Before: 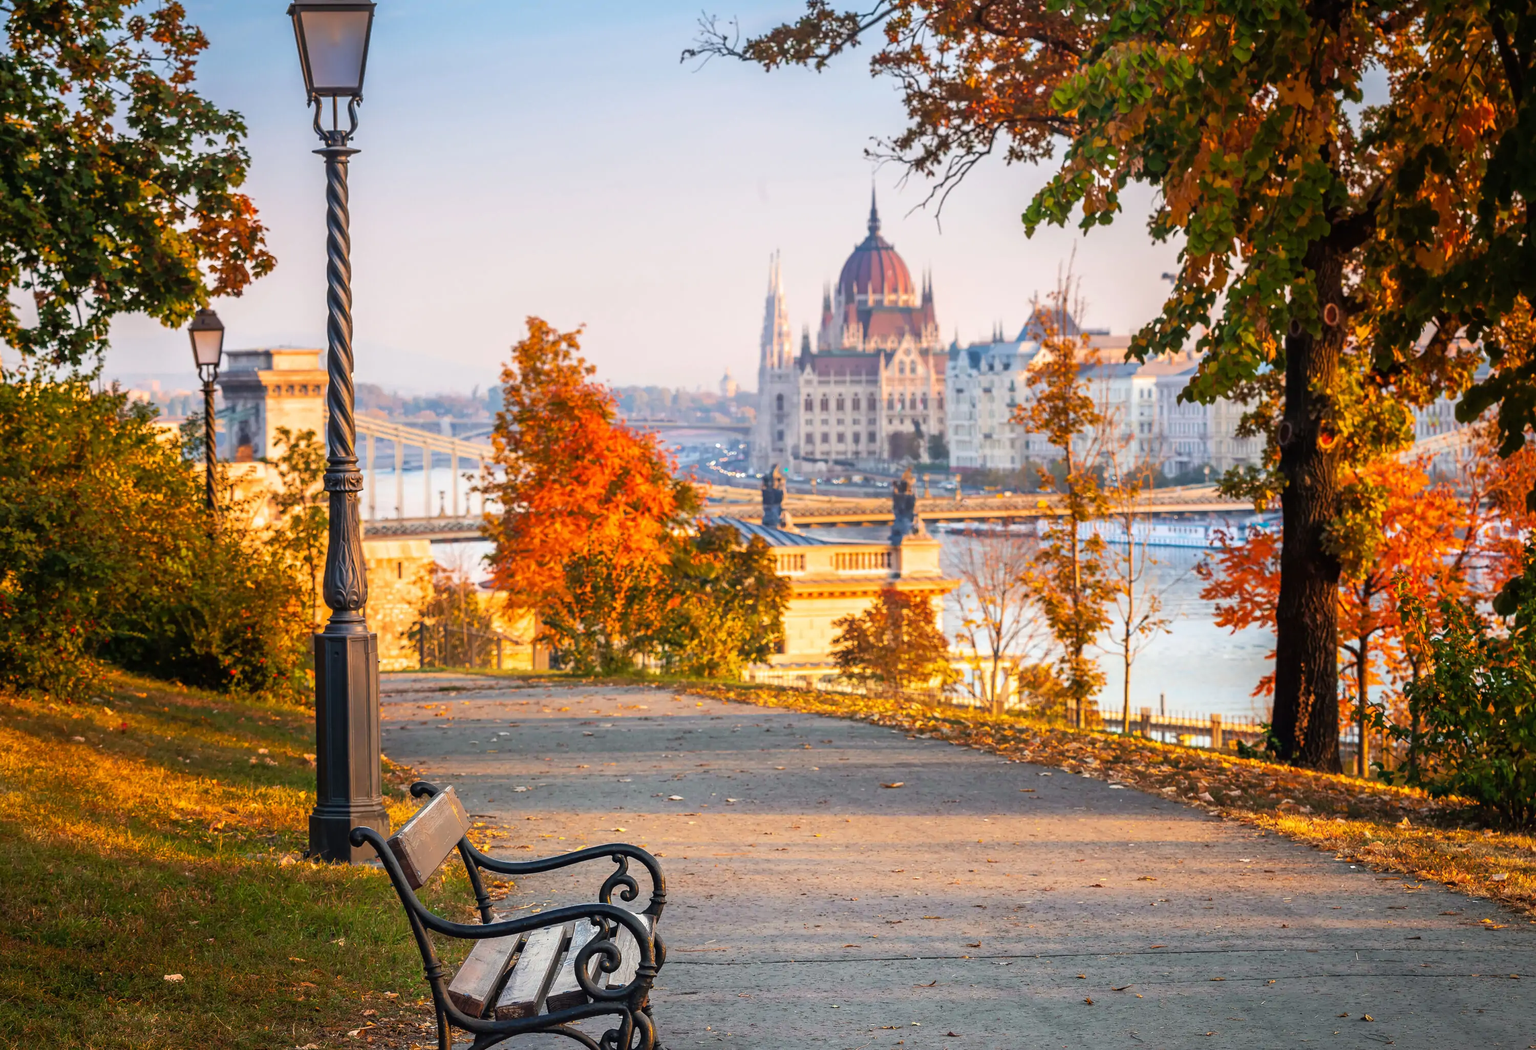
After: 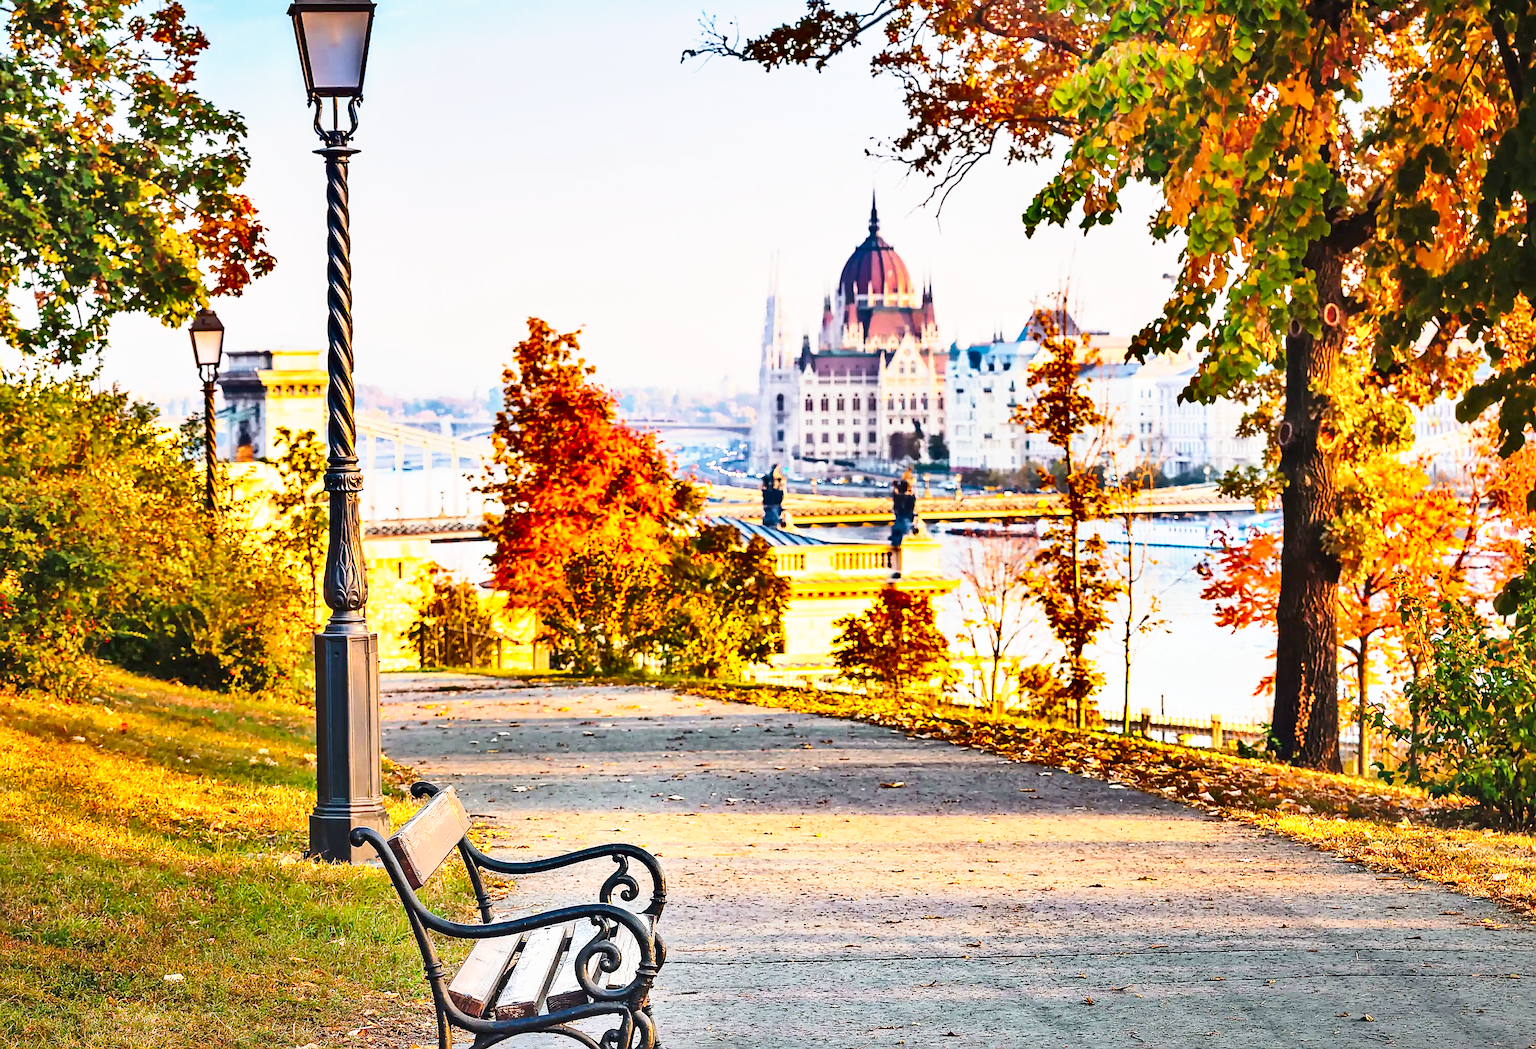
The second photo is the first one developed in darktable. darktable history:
sharpen: radius 1.371, amount 1.237, threshold 0.832
contrast brightness saturation: contrast 0.196, brightness 0.147, saturation 0.147
levels: levels [0.016, 0.5, 0.996]
base curve: curves: ch0 [(0, 0) (0.025, 0.046) (0.112, 0.277) (0.467, 0.74) (0.814, 0.929) (1, 0.942)], preserve colors none
shadows and highlights: shadows 20.88, highlights -81.16, soften with gaussian
exposure: black level correction 0, exposure 0.702 EV, compensate highlight preservation false
